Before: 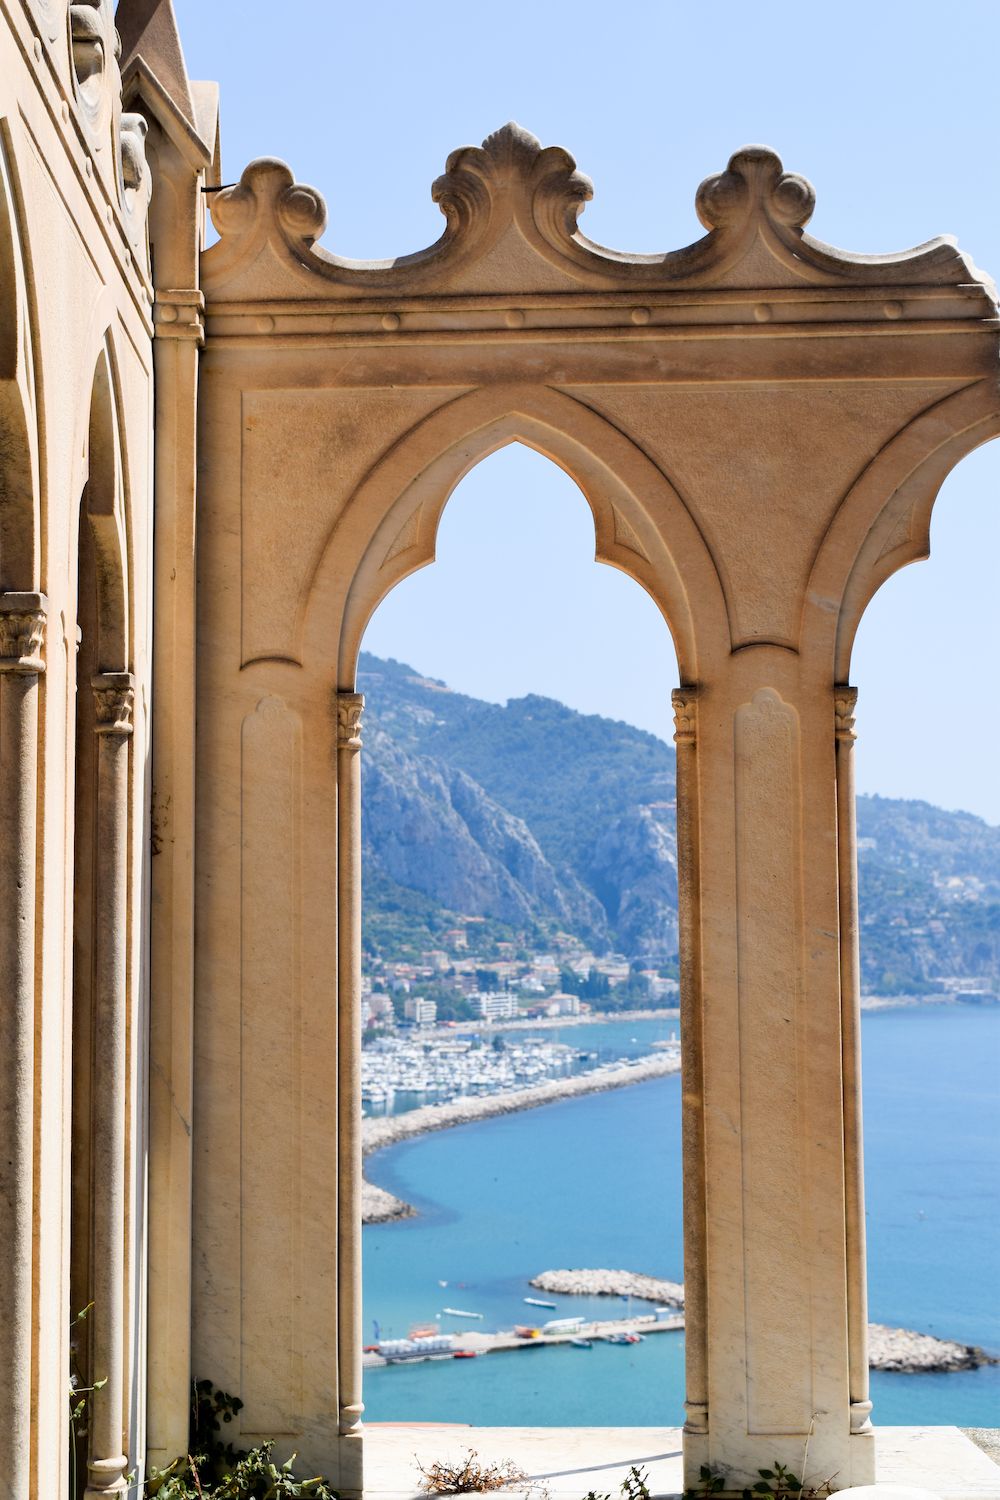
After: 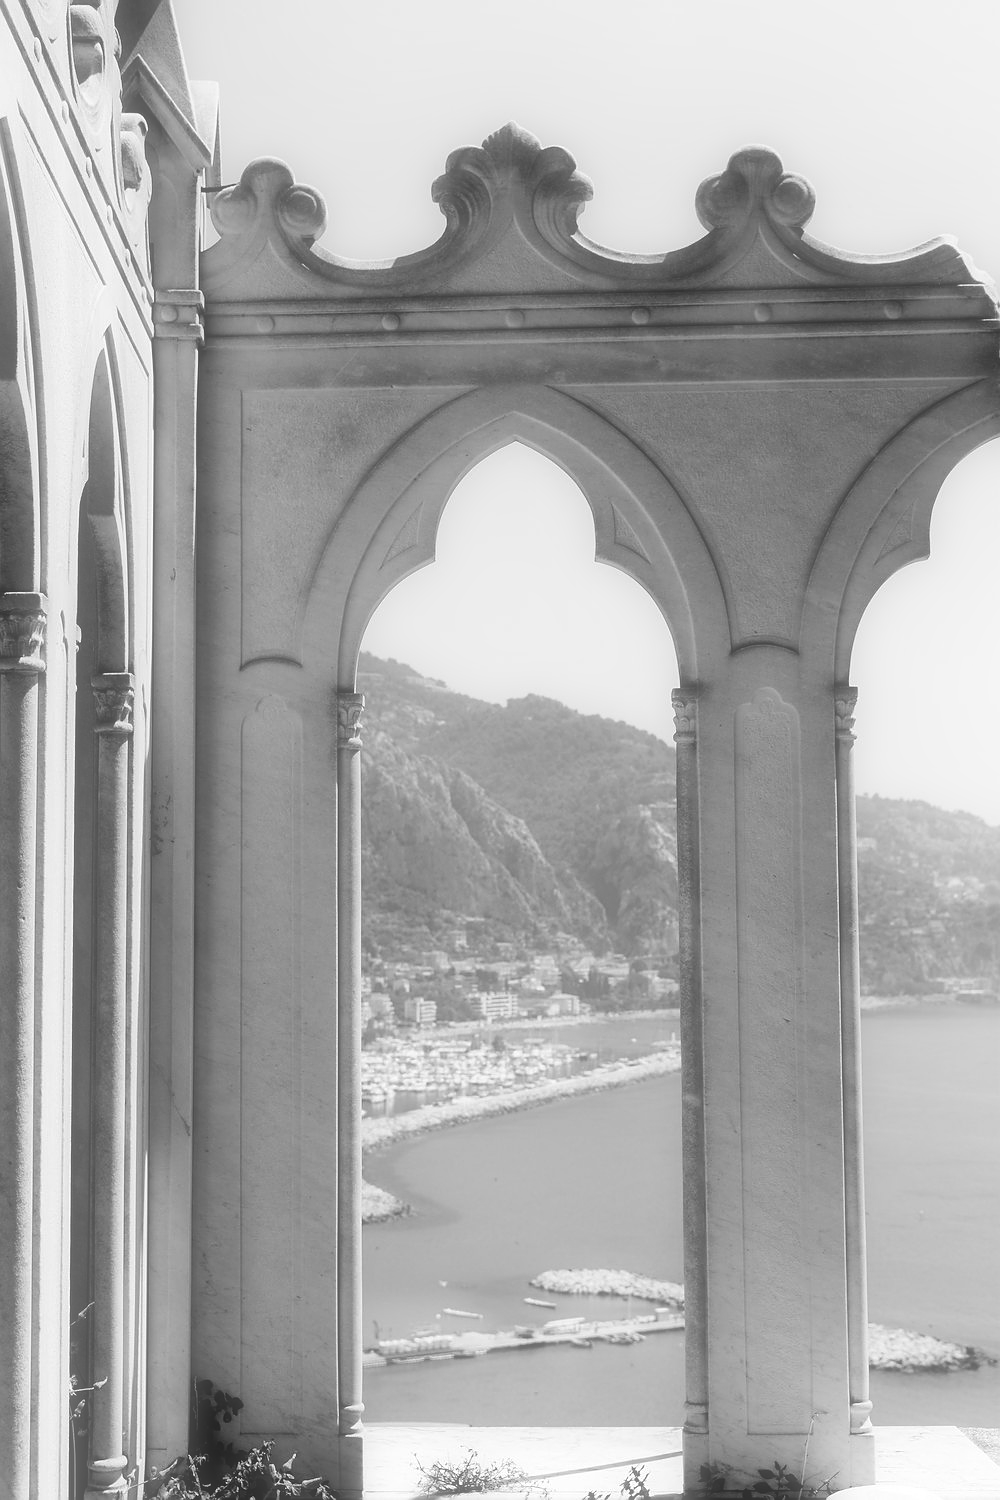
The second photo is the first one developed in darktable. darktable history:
white balance: red 1.004, blue 1.096
soften: size 60.24%, saturation 65.46%, brightness 0.506 EV, mix 25.7%
shadows and highlights: shadows -24.28, highlights 49.77, soften with gaussian
sharpen: radius 0.969, amount 0.604
monochrome: on, module defaults
